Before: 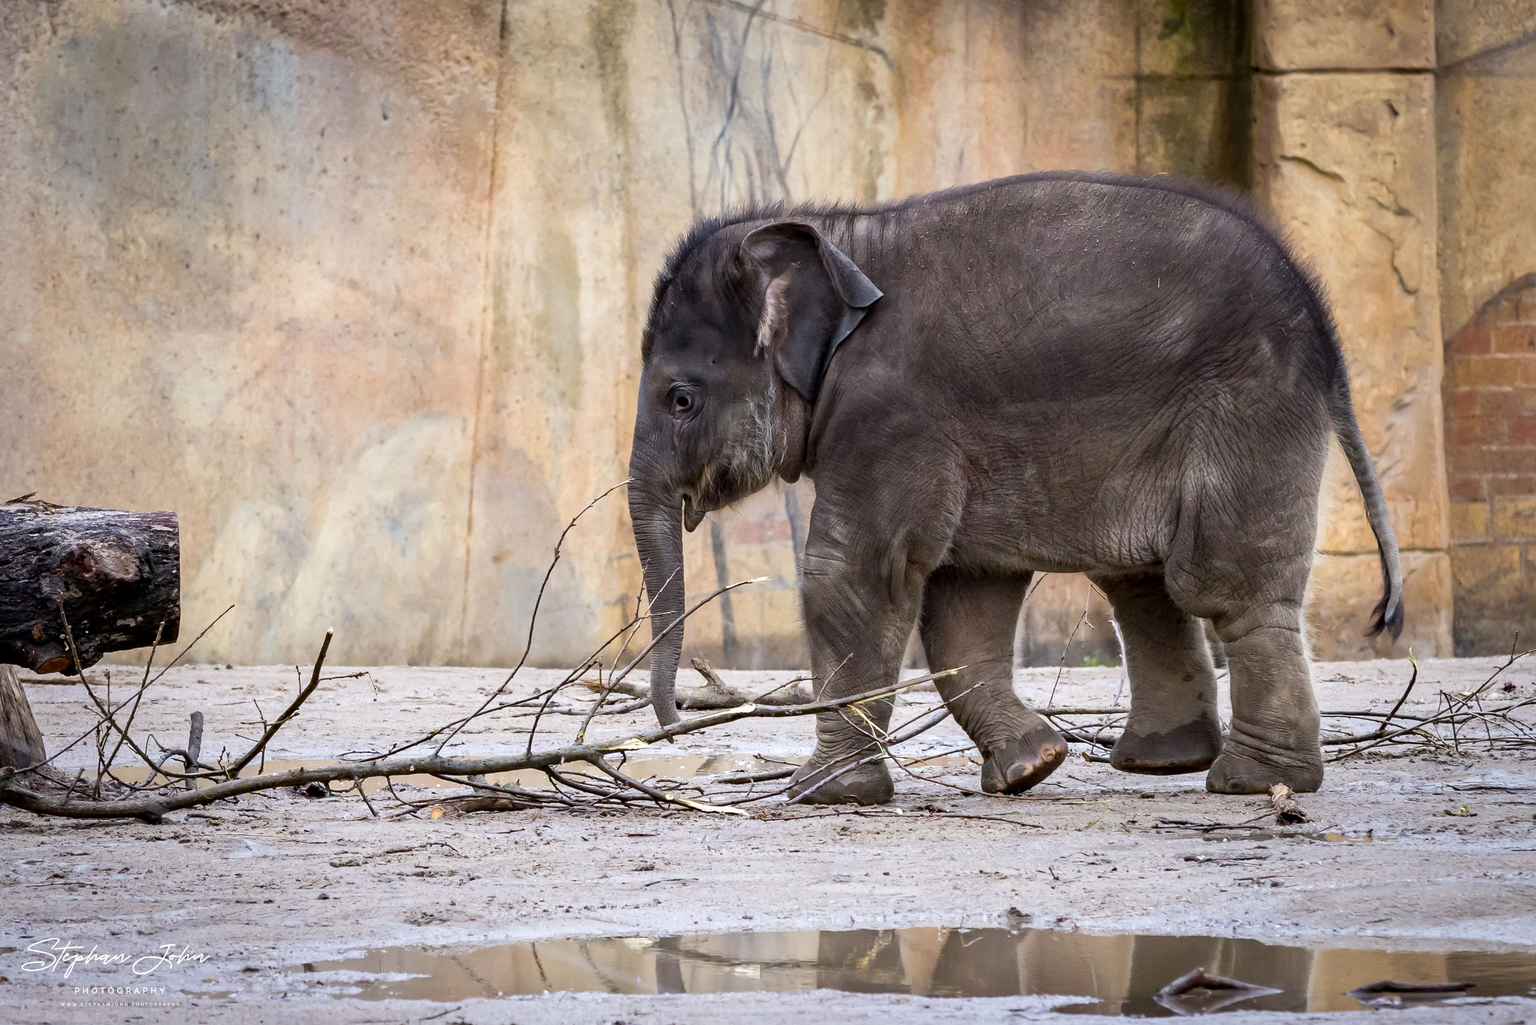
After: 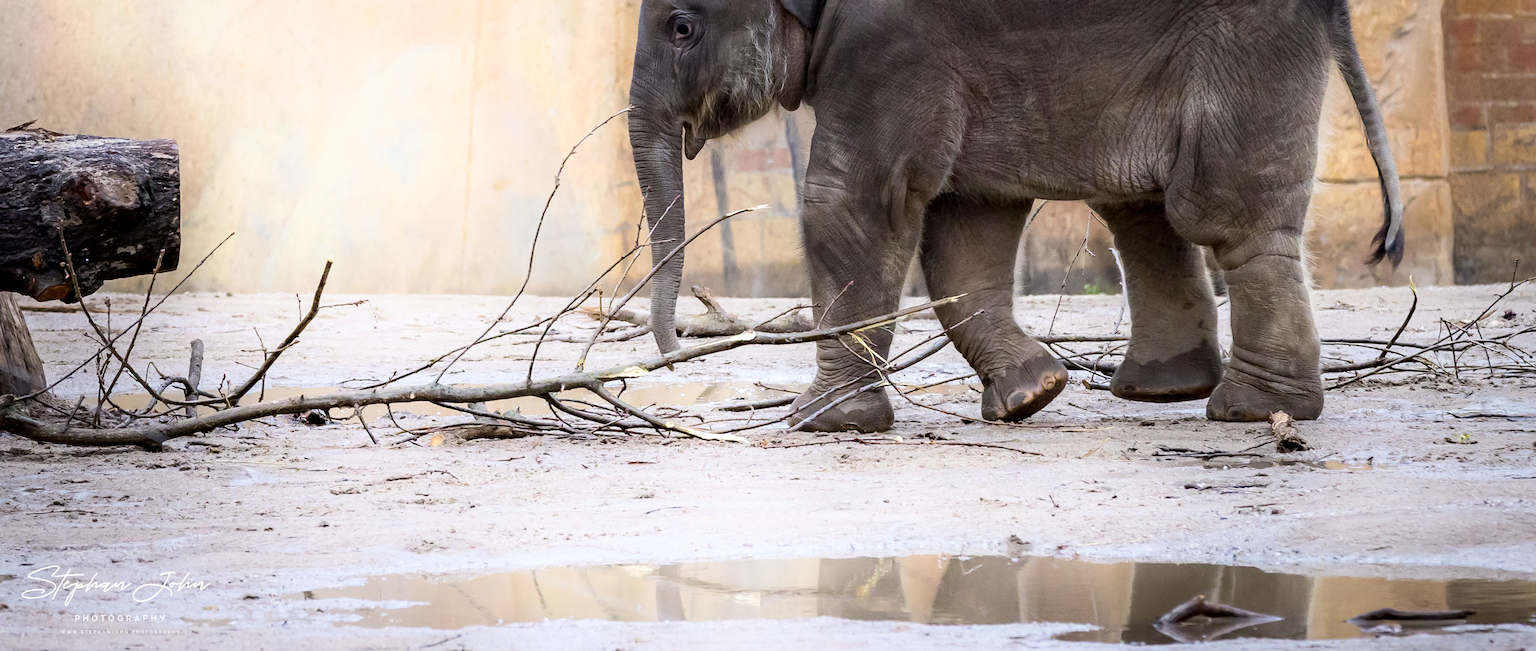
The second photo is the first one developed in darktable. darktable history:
crop and rotate: top 36.345%
shadows and highlights: shadows -20.71, highlights 99.56, soften with gaussian
